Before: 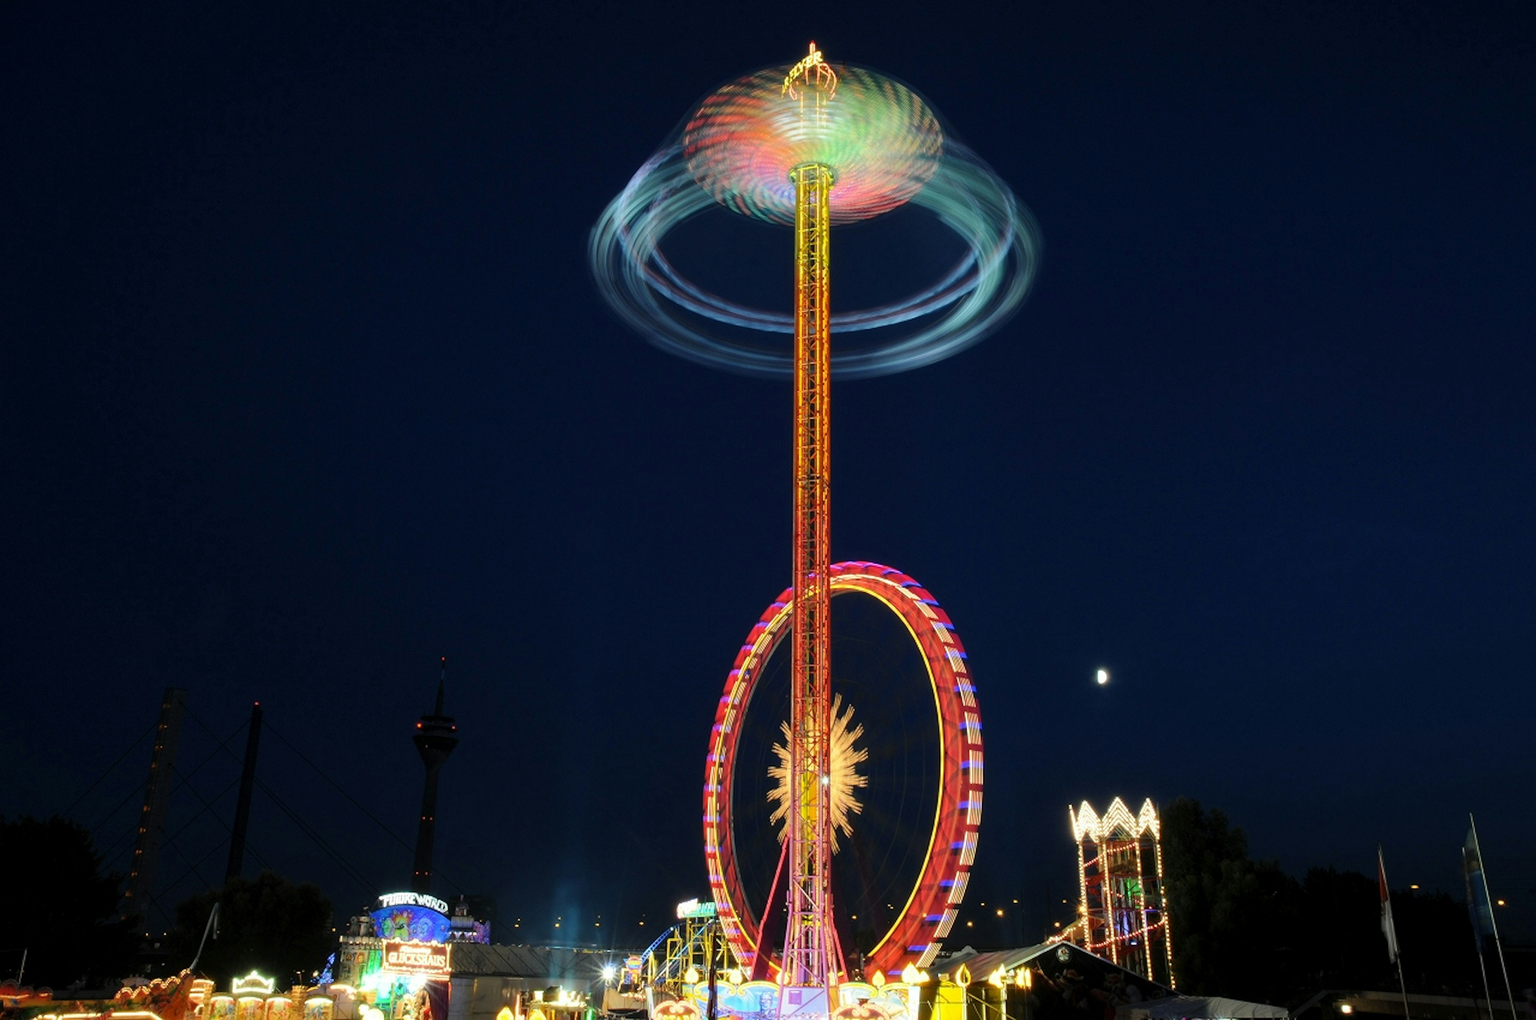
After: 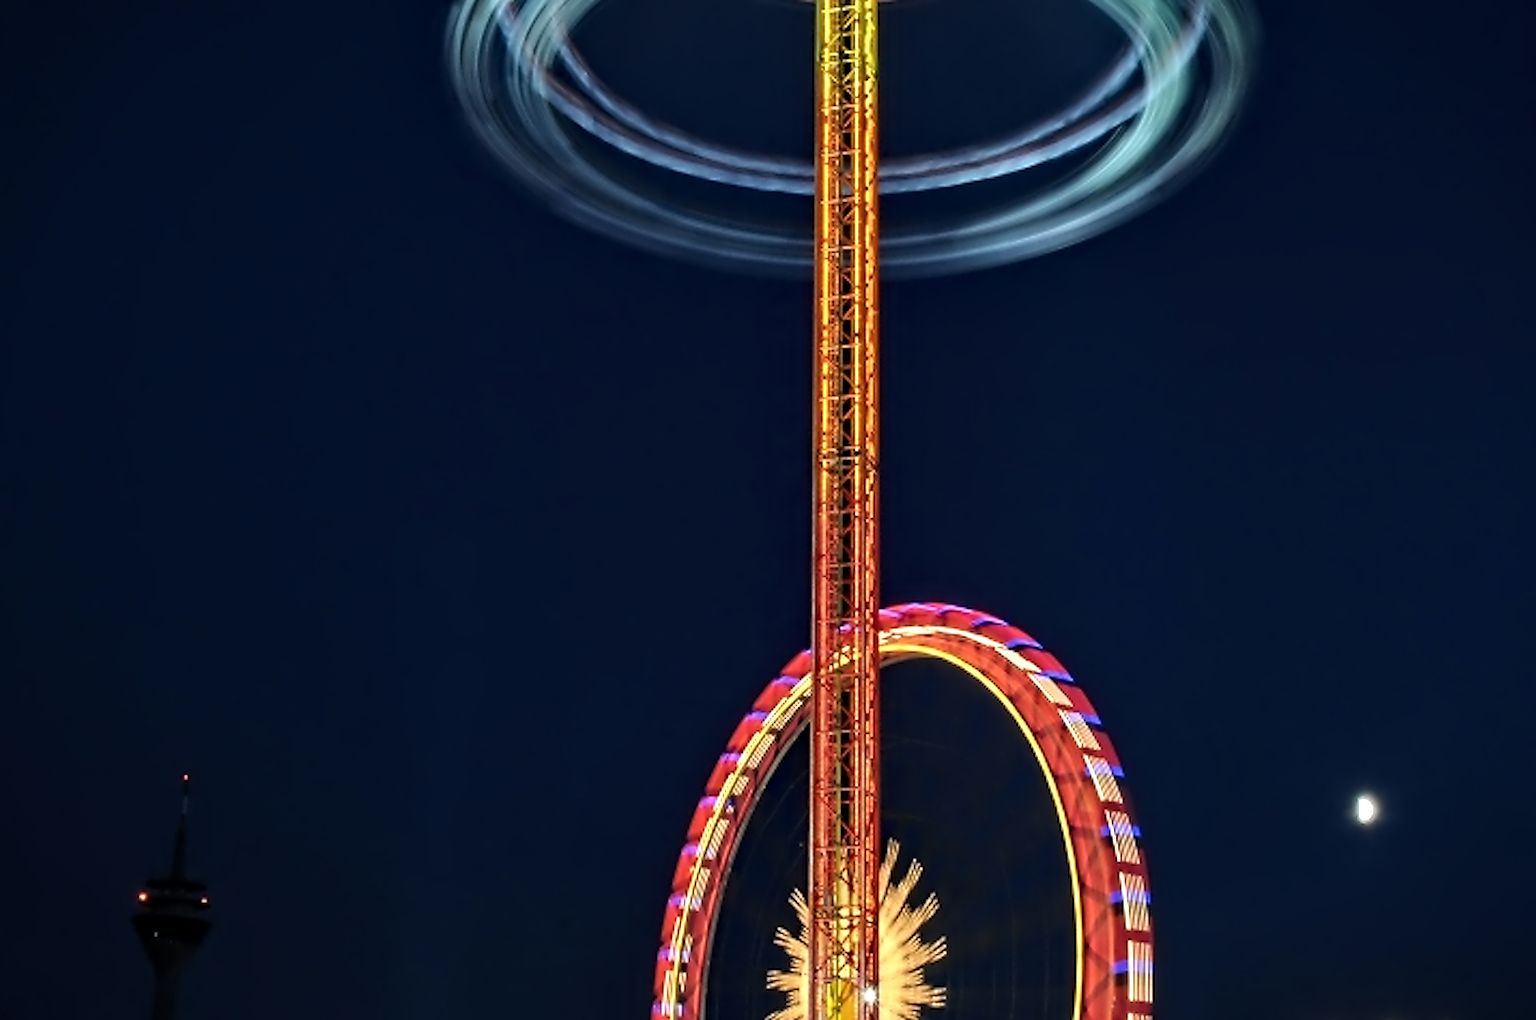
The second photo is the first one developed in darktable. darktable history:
crop and rotate: left 22.13%, top 22.054%, right 22.026%, bottom 22.102%
contrast equalizer: octaves 7, y [[0.5, 0.542, 0.583, 0.625, 0.667, 0.708], [0.5 ×6], [0.5 ×6], [0, 0.033, 0.067, 0.1, 0.133, 0.167], [0, 0.05, 0.1, 0.15, 0.2, 0.25]]
sharpen: radius 1, threshold 1
vignetting: fall-off start 97.23%, saturation -0.024, center (-0.033, -0.042), width/height ratio 1.179, unbound false
